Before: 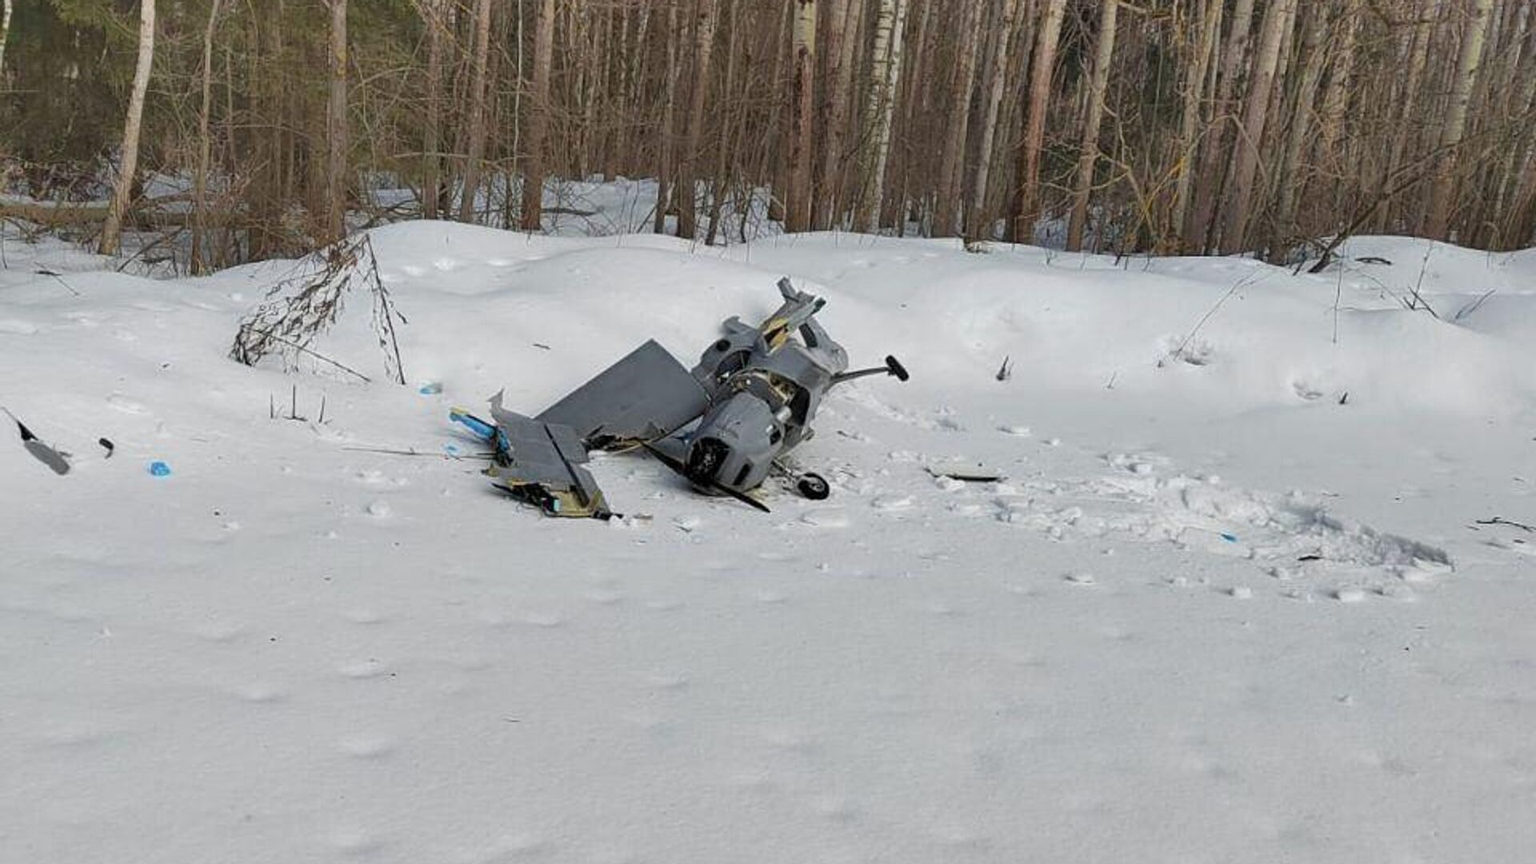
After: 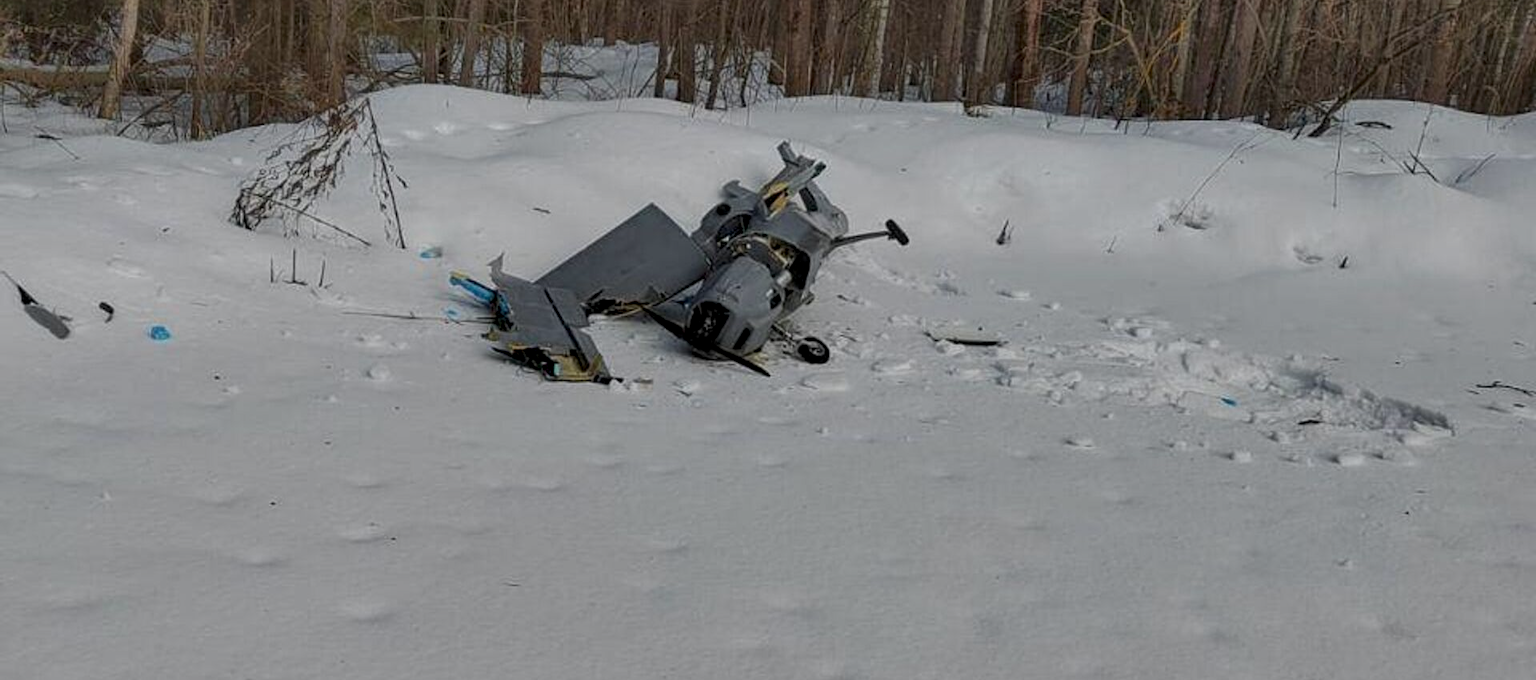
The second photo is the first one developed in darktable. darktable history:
color zones: curves: ch1 [(0.239, 0.552) (0.75, 0.5)]; ch2 [(0.25, 0.462) (0.749, 0.457)], mix 25.94%
crop and rotate: top 15.774%, bottom 5.506%
local contrast: on, module defaults
exposure: black level correction 0, exposure -0.766 EV, compensate highlight preservation false
